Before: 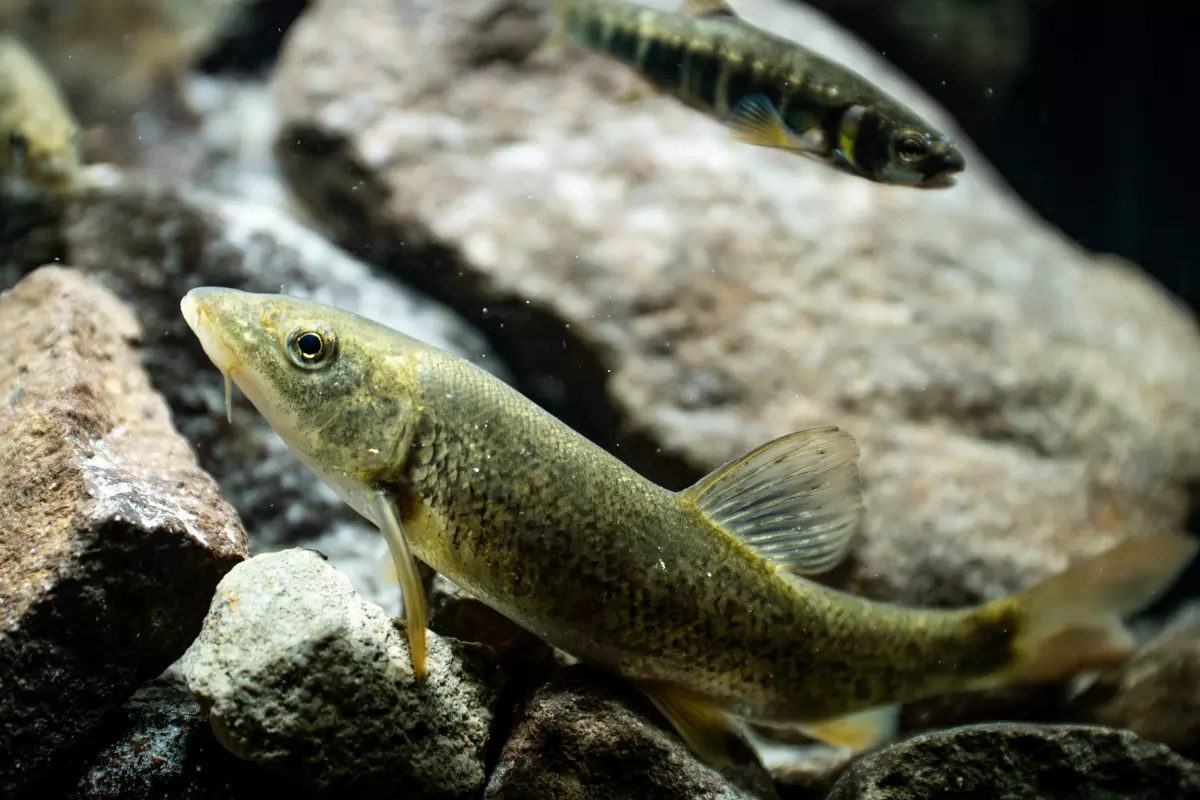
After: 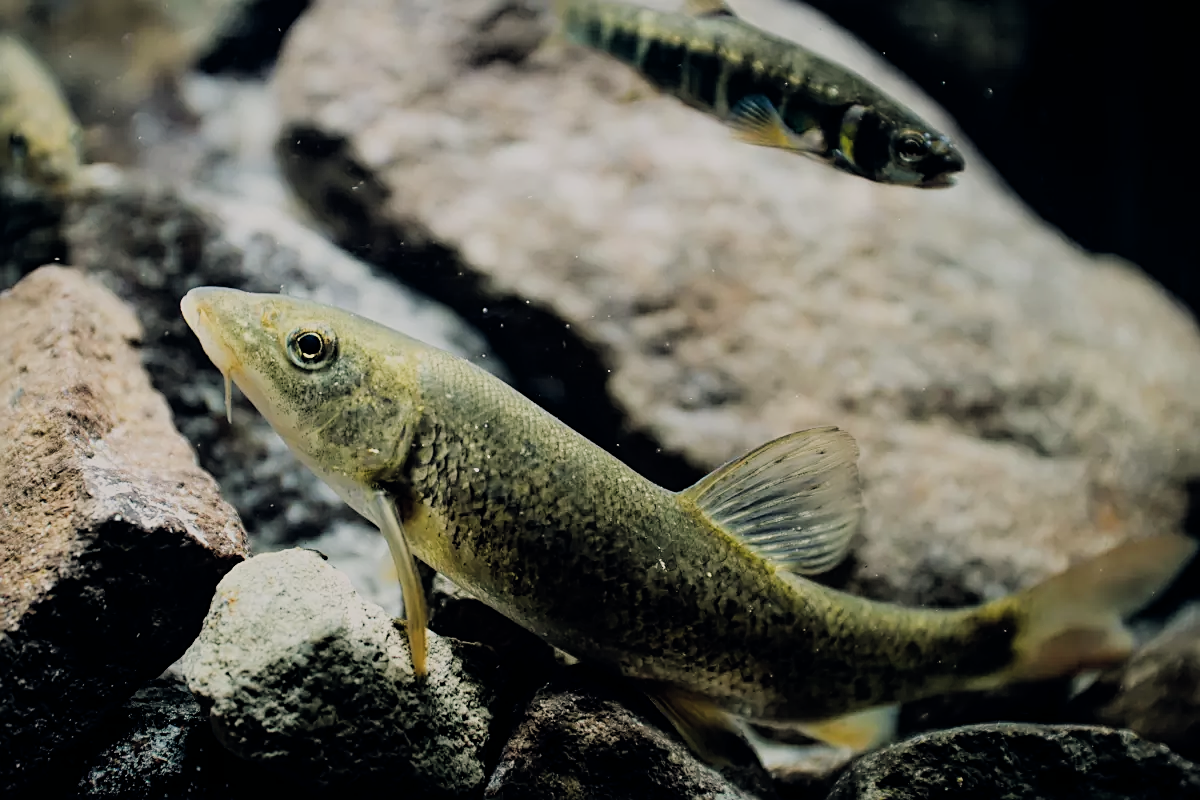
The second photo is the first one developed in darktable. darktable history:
filmic rgb: black relative exposure -6.98 EV, white relative exposure 5.63 EV, hardness 2.86
color balance rgb: shadows lift › hue 87.51°, highlights gain › chroma 1.62%, highlights gain › hue 55.1°, global offset › chroma 0.1%, global offset › hue 253.66°, linear chroma grading › global chroma 0.5%
sharpen: on, module defaults
